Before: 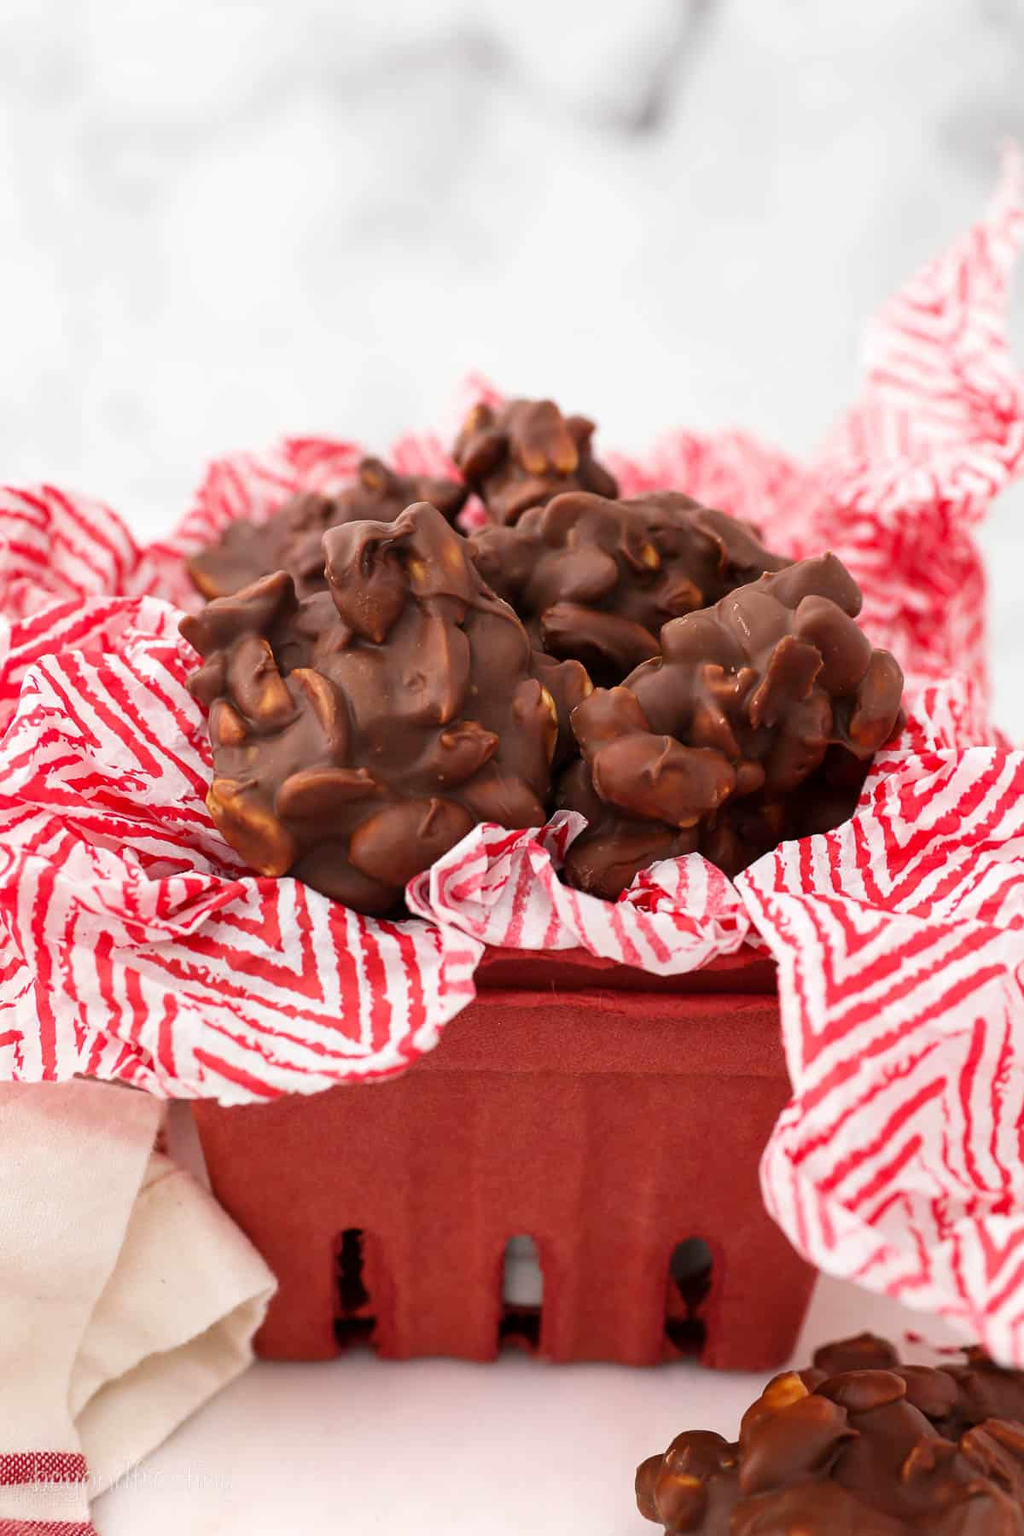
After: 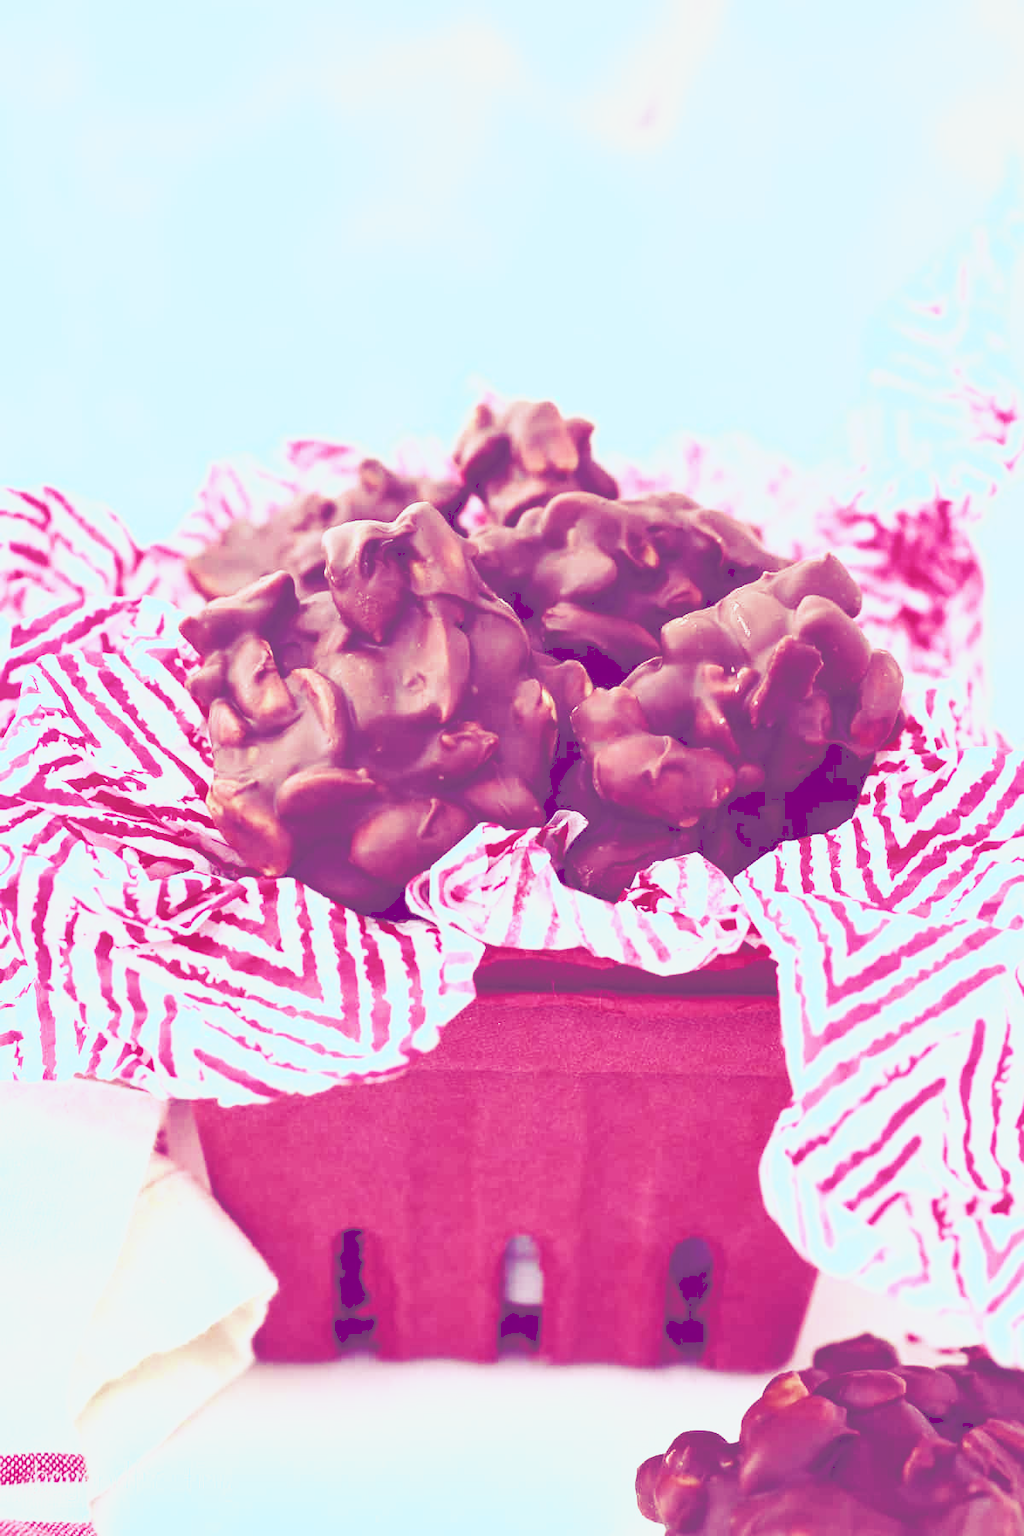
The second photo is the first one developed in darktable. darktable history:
tone curve: curves: ch0 [(0, 0) (0.003, 0.279) (0.011, 0.287) (0.025, 0.295) (0.044, 0.304) (0.069, 0.316) (0.1, 0.319) (0.136, 0.316) (0.177, 0.32) (0.224, 0.359) (0.277, 0.421) (0.335, 0.511) (0.399, 0.639) (0.468, 0.734) (0.543, 0.827) (0.623, 0.89) (0.709, 0.944) (0.801, 0.965) (0.898, 0.968) (1, 1)], preserve colors none
color look up table: target L [57.74, 67.46, 65.52, 94.84, 57.61, 46.69, 93.15, 93.01, 65.67, 73.73, 66.63, 66.1, 56, 54.97, 45.43, 38.51, 13.66, 200.74, 91.35, 73.07, 75.65, 66.78, 55.97, 39.35, 32.22, 38.38, 37.08, 35.59, 27.94, 92.85, 68.42, 68.9, 36.89, 57.47, 53.91, 52.79, 42.68, 36.32, 26.85, 19.74, 11.09, 13.69, 90.47, 95.73, 72.63, 60.76, 59.75, 50.31, 32.21], target a [28.27, 22.47, 0.426, -65.25, 14.85, -27.64, -74.7, -55.75, -51.25, -26.07, -1.801, -6.363, -42.13, -16.61, -24.69, -6.844, 55.79, 0, -87.96, 9.904, 1.857, -18.17, 24.68, 55.02, 42.48, 45.09, 14.85, 10.97, 39.95, -80.77, 1.723, 10.86, 56.99, 9.558, 22.26, 13.12, 33.06, 48.24, 41.08, 63.44, 52.64, 56.06, -88.56, -43.55, -22.92, -39.97, -20.79, -15.49, 5.254], target b [-73.75, -53.73, 38.98, 42.35, -73.82, 16.41, 54, 41.72, 2.646, 8.227, 29.11, -3.641, 30.84, 17, 1.108, -3.669, -33.85, -0.001, 84, -42.58, -9.163, 42.22, 4.295, -31.11, -3.969, -4.066, -6.231, 2.419, -11.04, -15.89, -57.17, -55.27, -61, -11.95, -12.45, -48.37, -33.44, -20.63, -21.02, -57.66, -44.88, -34.01, -18.8, -10.94, -49.28, -20.76, -67.21, -29.36, -31.27], num patches 49
